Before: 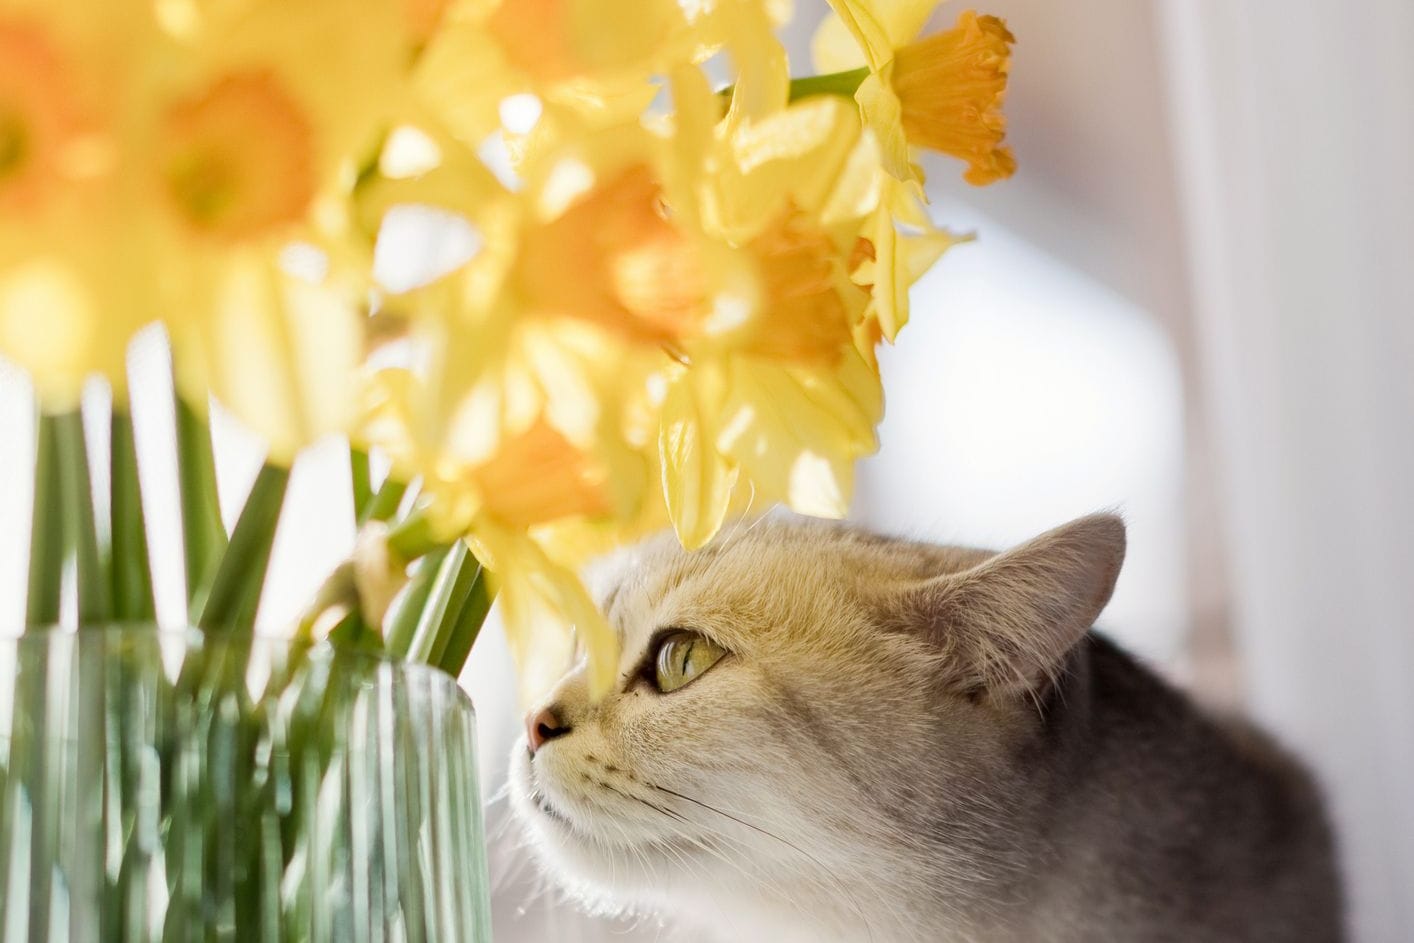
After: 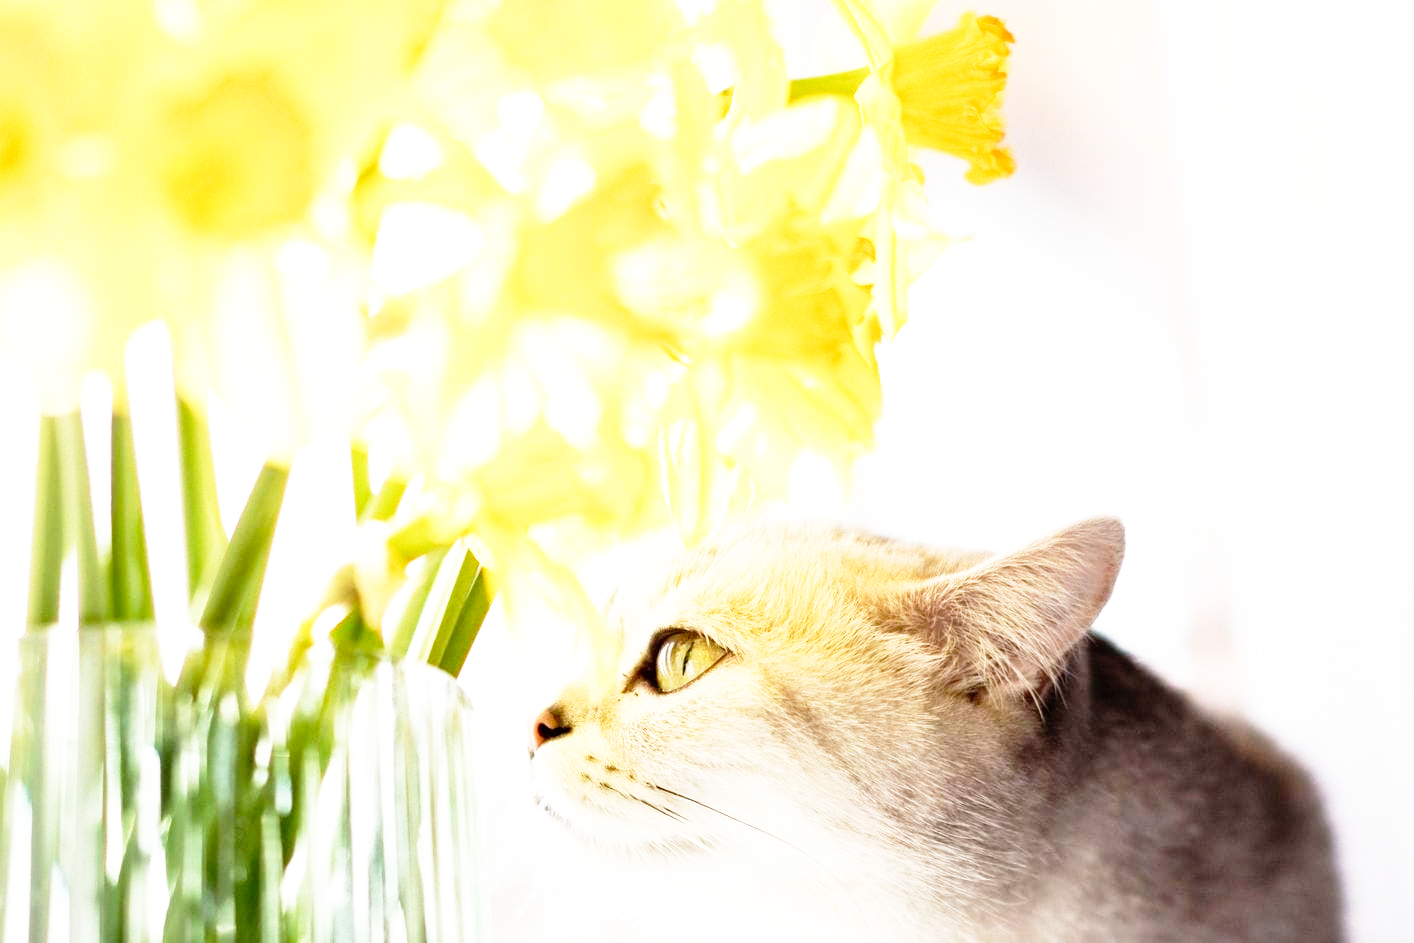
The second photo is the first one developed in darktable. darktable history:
base curve: curves: ch0 [(0, 0) (0.012, 0.01) (0.073, 0.168) (0.31, 0.711) (0.645, 0.957) (1, 1)], preserve colors none
exposure: exposure 0.661 EV, compensate highlight preservation false
